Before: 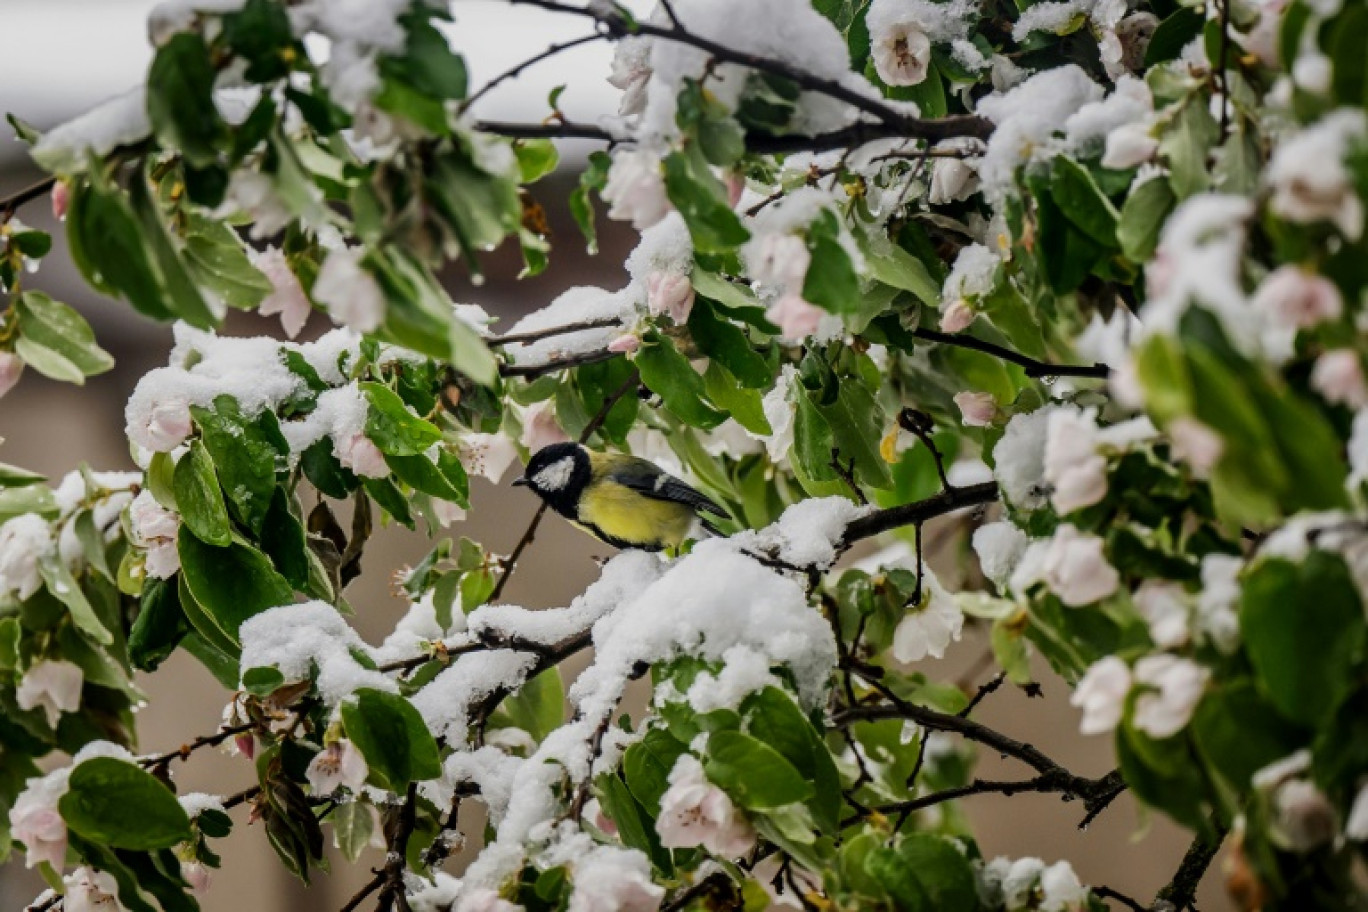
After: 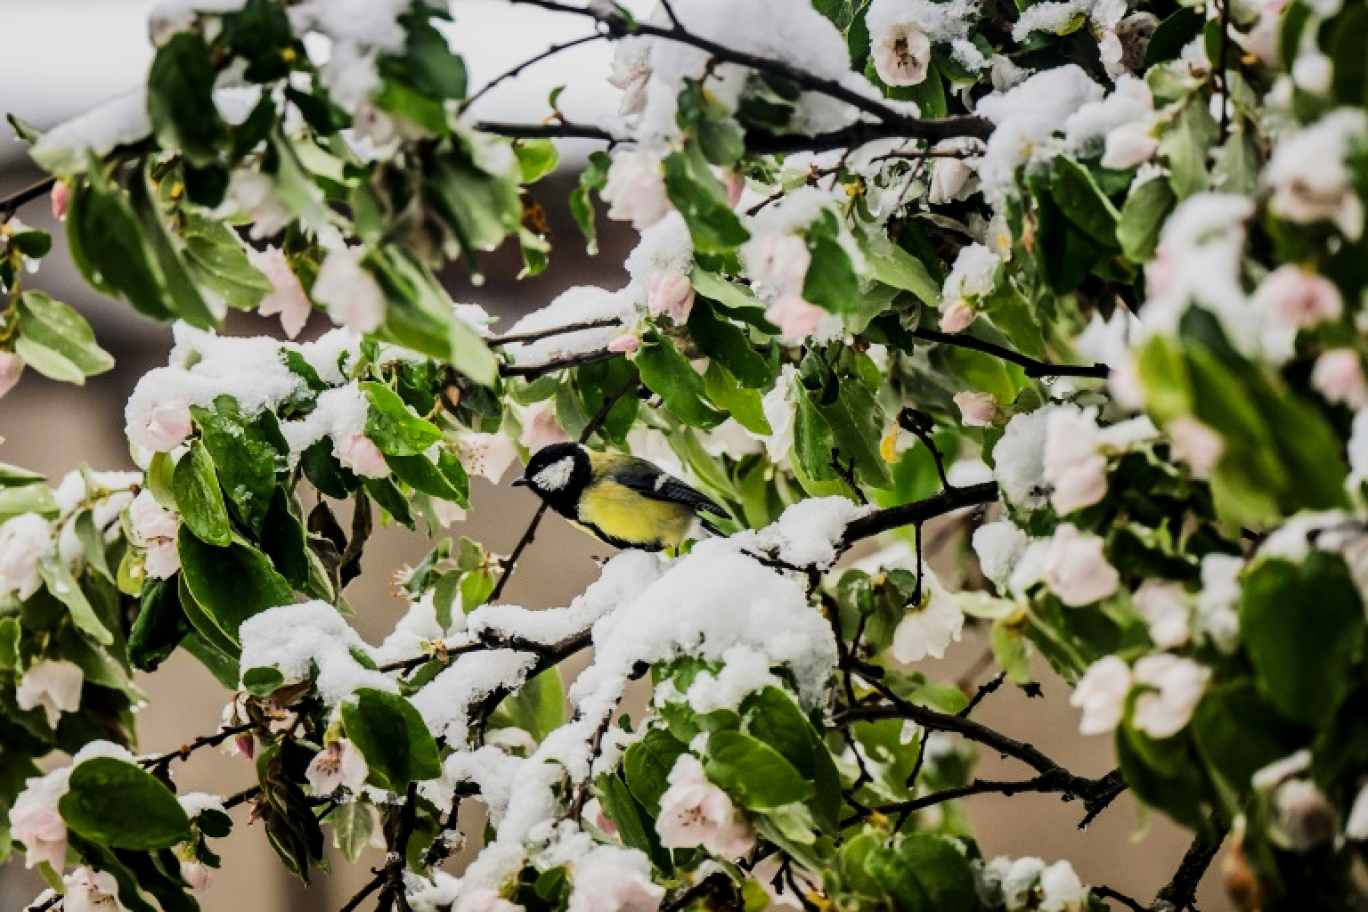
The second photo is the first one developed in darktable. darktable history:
tone curve: curves: ch0 [(0.014, 0) (0.13, 0.09) (0.227, 0.211) (0.346, 0.388) (0.499, 0.598) (0.662, 0.76) (0.795, 0.846) (1, 0.969)]; ch1 [(0, 0) (0.366, 0.367) (0.447, 0.417) (0.473, 0.484) (0.504, 0.502) (0.525, 0.518) (0.564, 0.548) (0.639, 0.643) (1, 1)]; ch2 [(0, 0) (0.333, 0.346) (0.375, 0.375) (0.424, 0.43) (0.476, 0.498) (0.496, 0.505) (0.517, 0.515) (0.542, 0.564) (0.583, 0.6) (0.64, 0.622) (0.723, 0.676) (1, 1)], color space Lab, linked channels, preserve colors none
